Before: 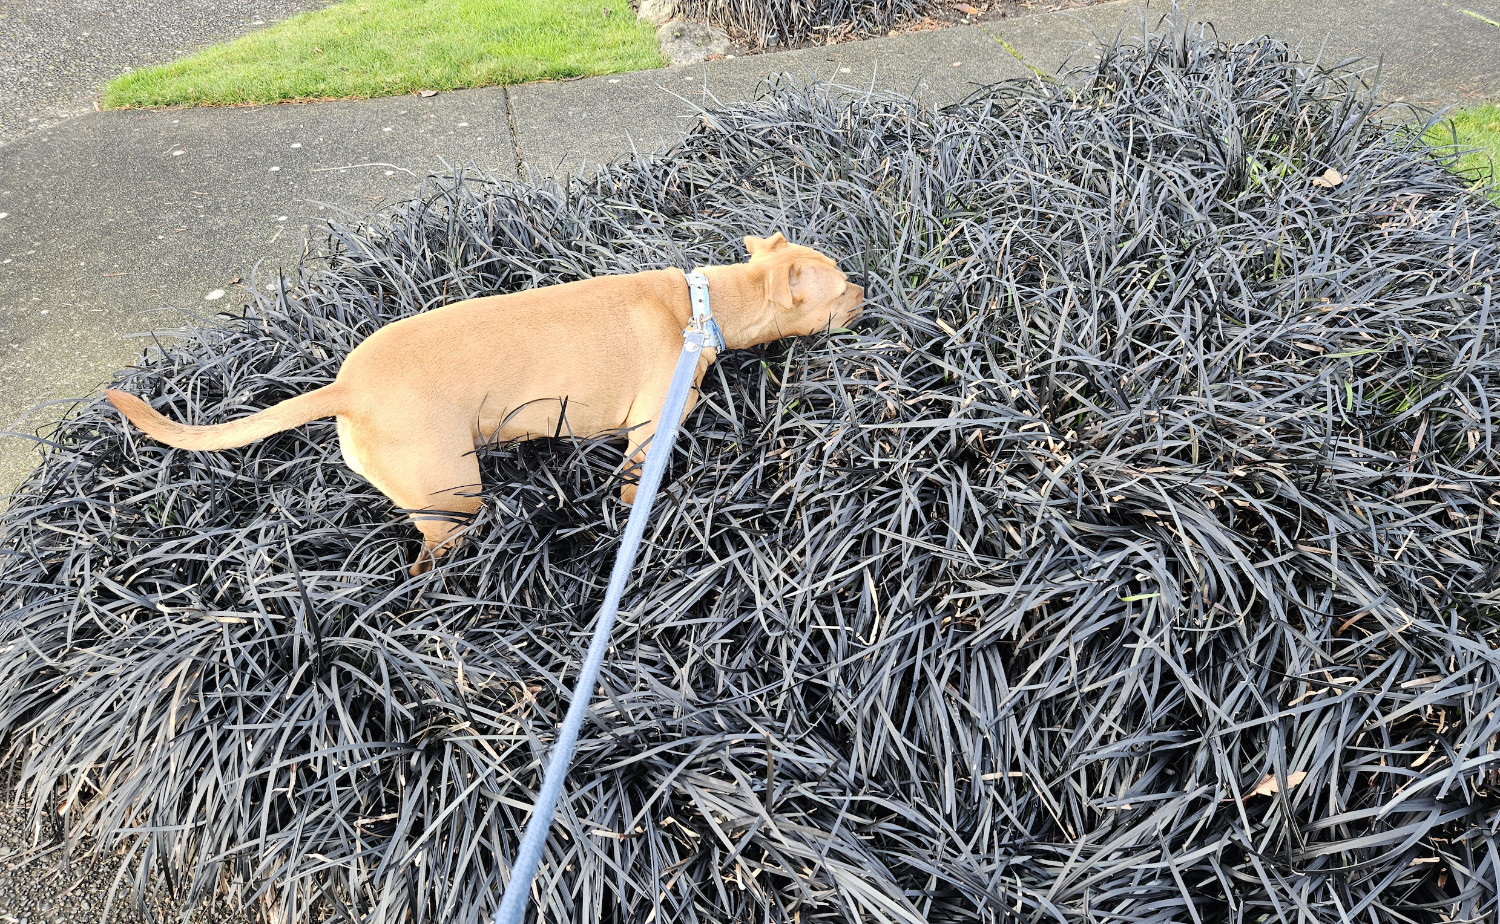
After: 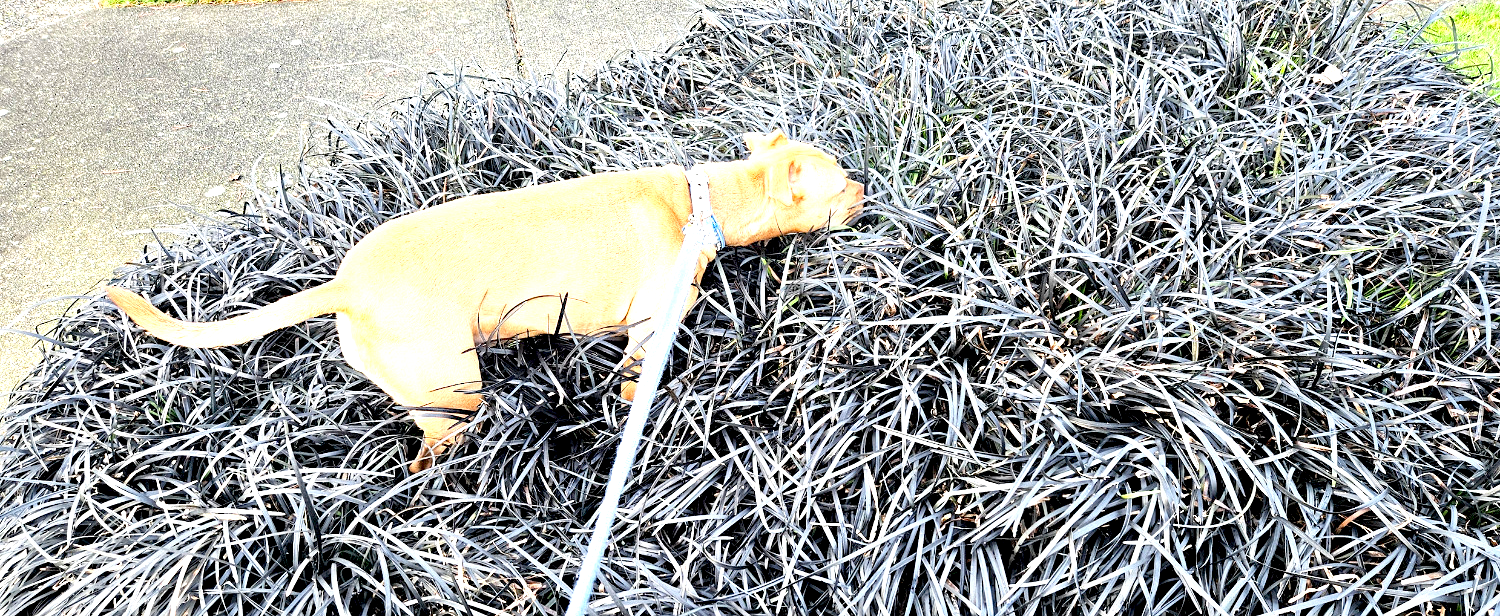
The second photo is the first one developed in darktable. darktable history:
exposure: black level correction 0.011, exposure 1.088 EV, compensate exposure bias true, compensate highlight preservation false
haze removal: compatibility mode true, adaptive false
crop: top 11.166%, bottom 22.168%
